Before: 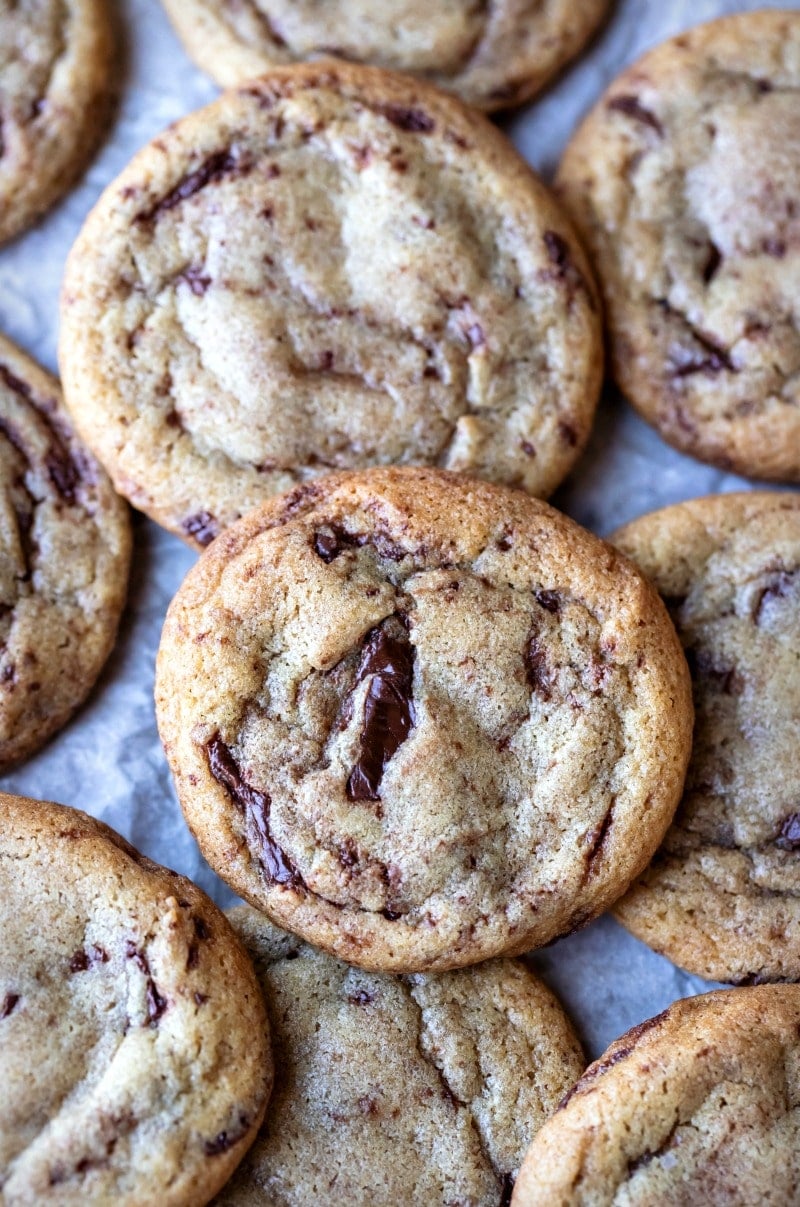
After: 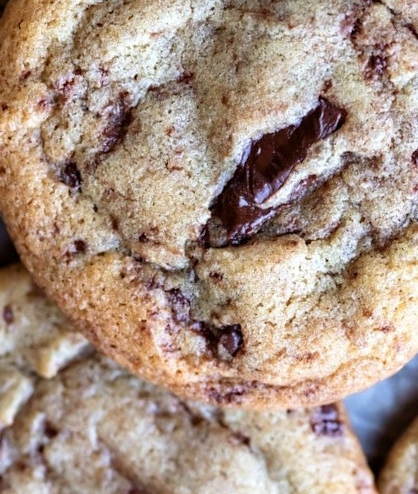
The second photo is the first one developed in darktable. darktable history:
crop and rotate: angle 147.96°, left 9.163%, top 15.576%, right 4.582%, bottom 16.911%
